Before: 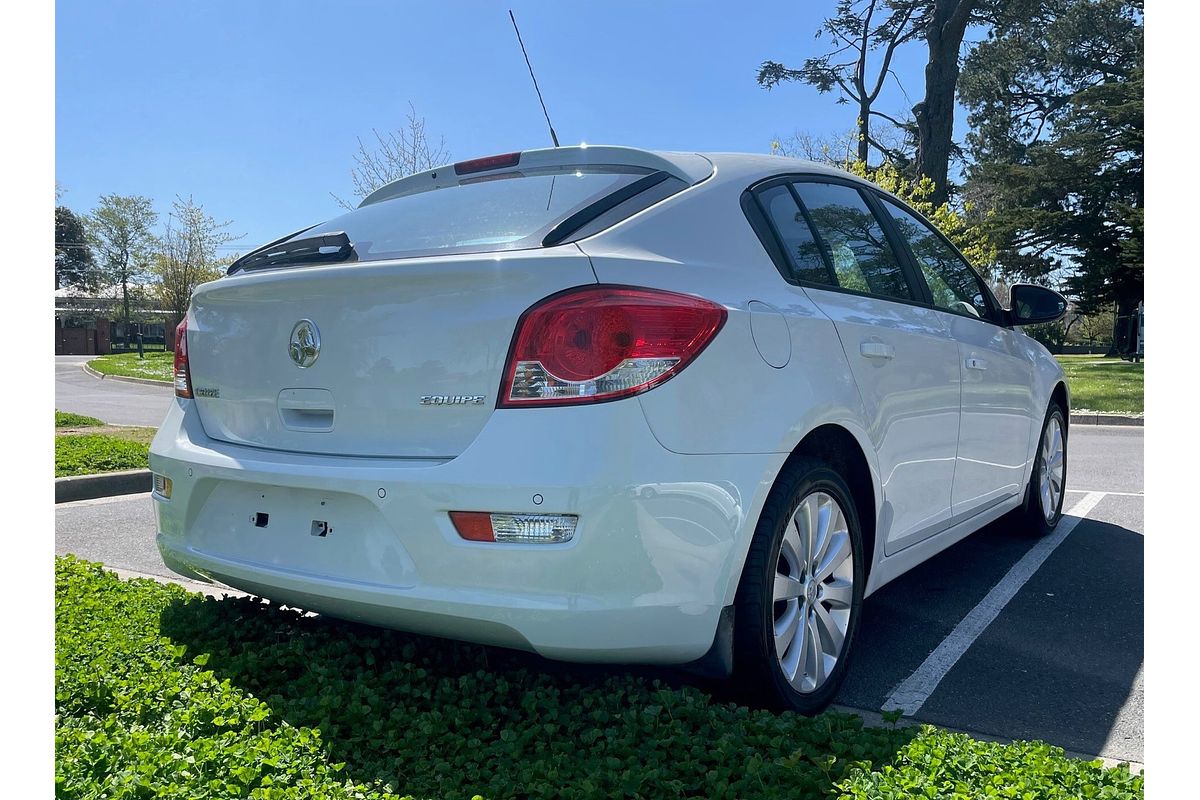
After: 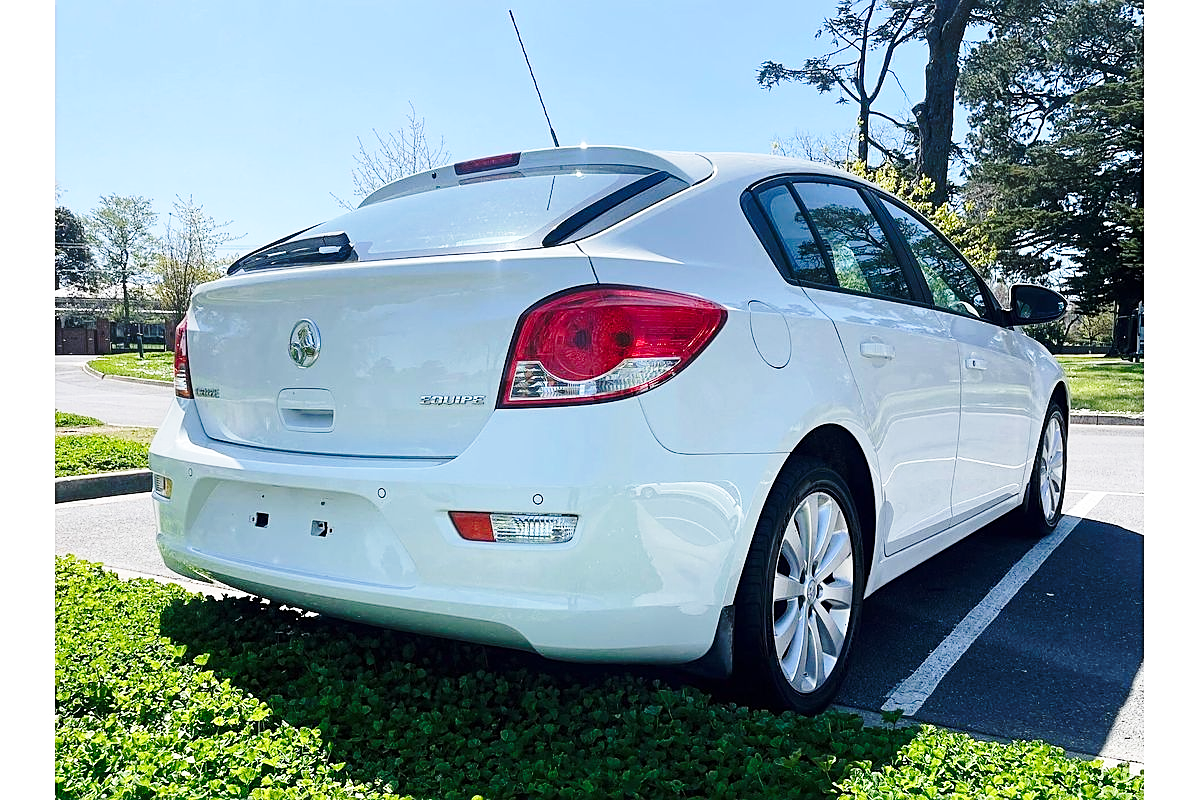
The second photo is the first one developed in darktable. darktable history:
base curve: curves: ch0 [(0, 0) (0.032, 0.037) (0.105, 0.228) (0.435, 0.76) (0.856, 0.983) (1, 1)], preserve colors none
sharpen: on, module defaults
